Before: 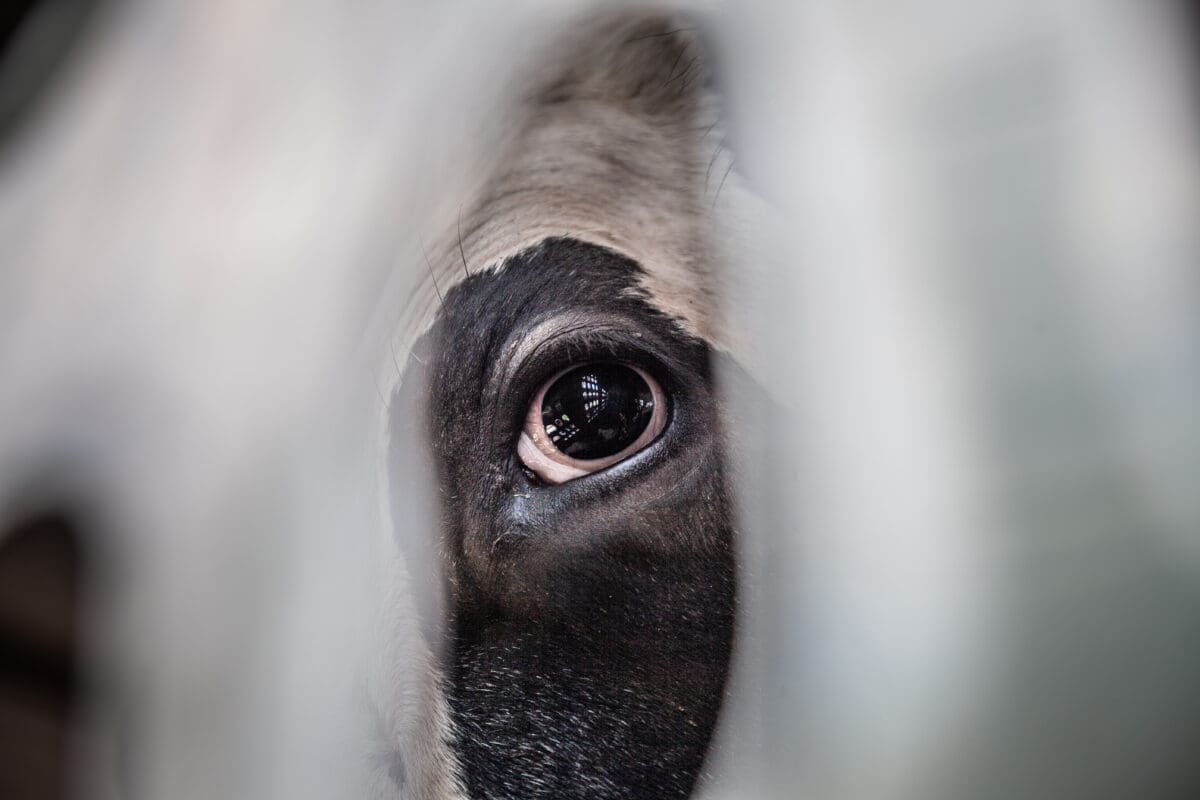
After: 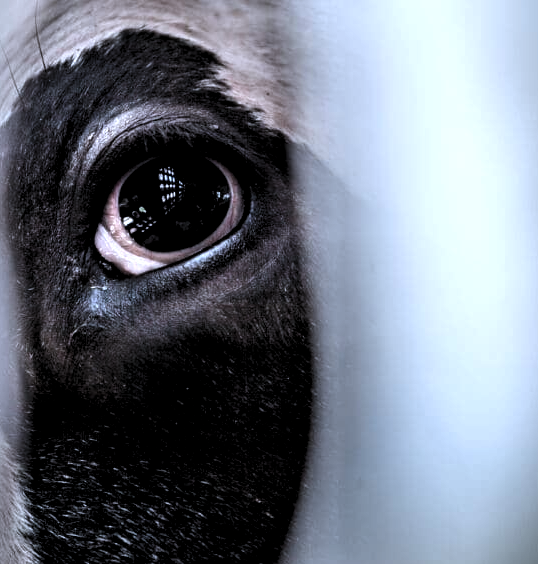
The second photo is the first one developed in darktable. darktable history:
crop: left 35.29%, top 26.05%, right 19.825%, bottom 3.447%
levels: levels [0.129, 0.519, 0.867]
color correction: highlights a* -1.87, highlights b* -18.28
